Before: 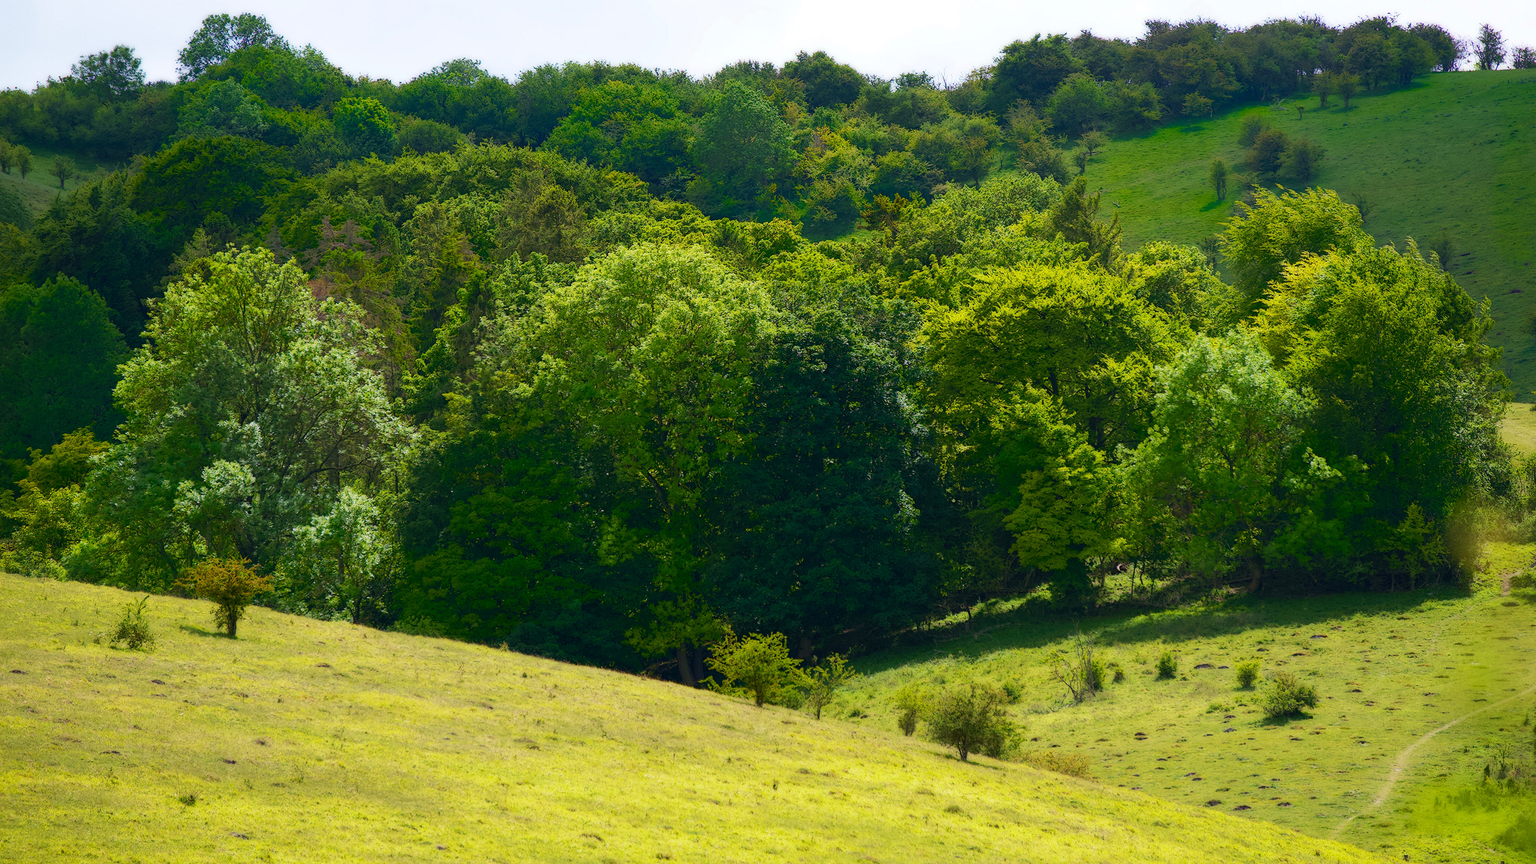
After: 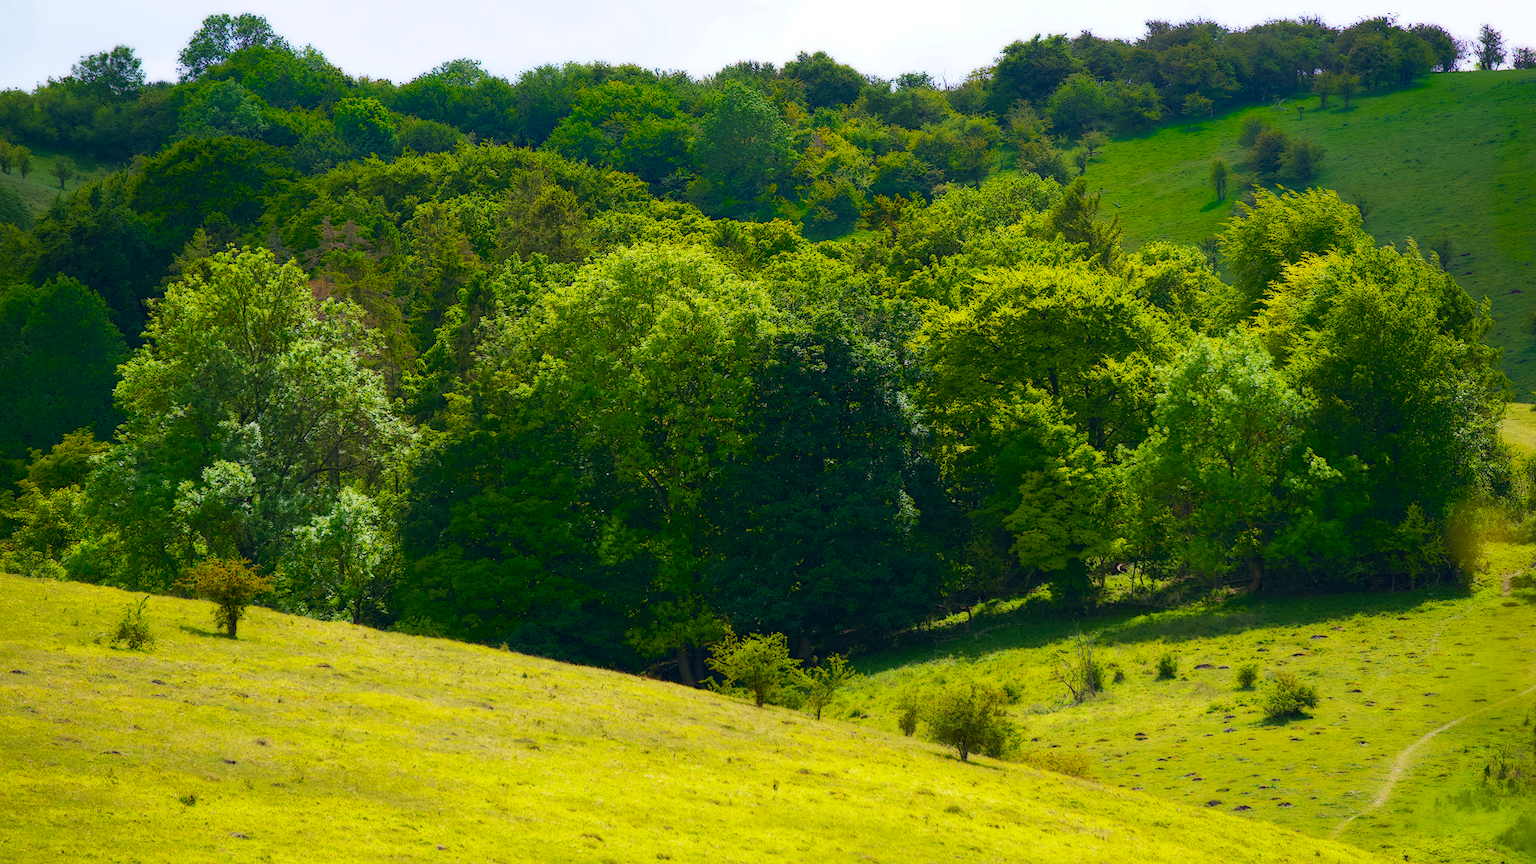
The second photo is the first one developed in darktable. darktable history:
color balance rgb: perceptual saturation grading › global saturation 10.178%, global vibrance 20%
